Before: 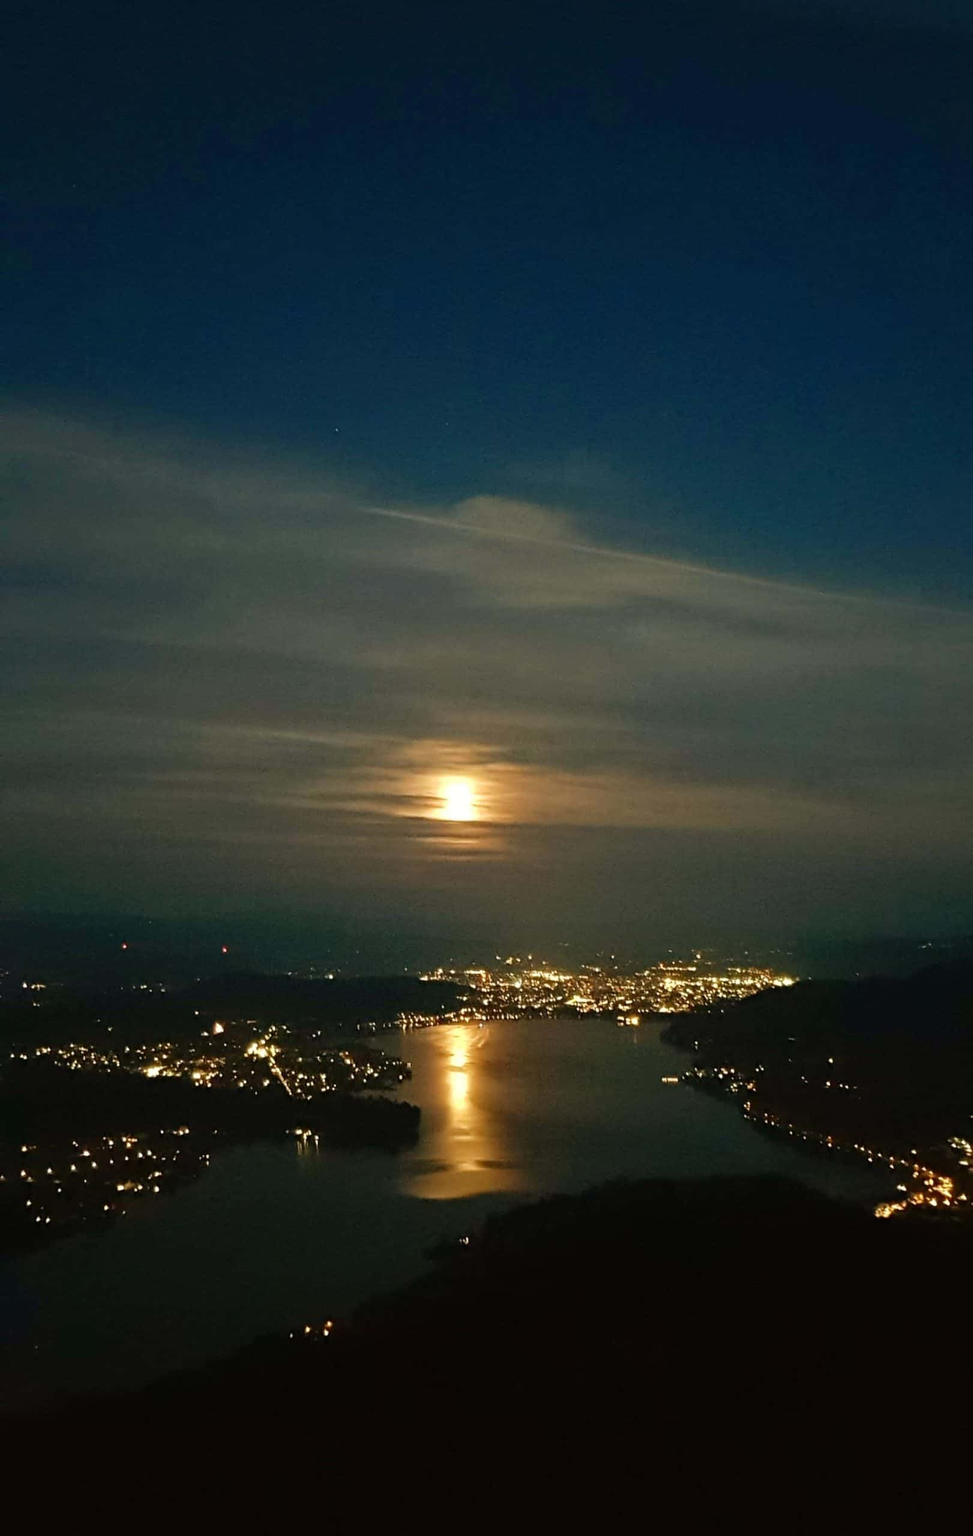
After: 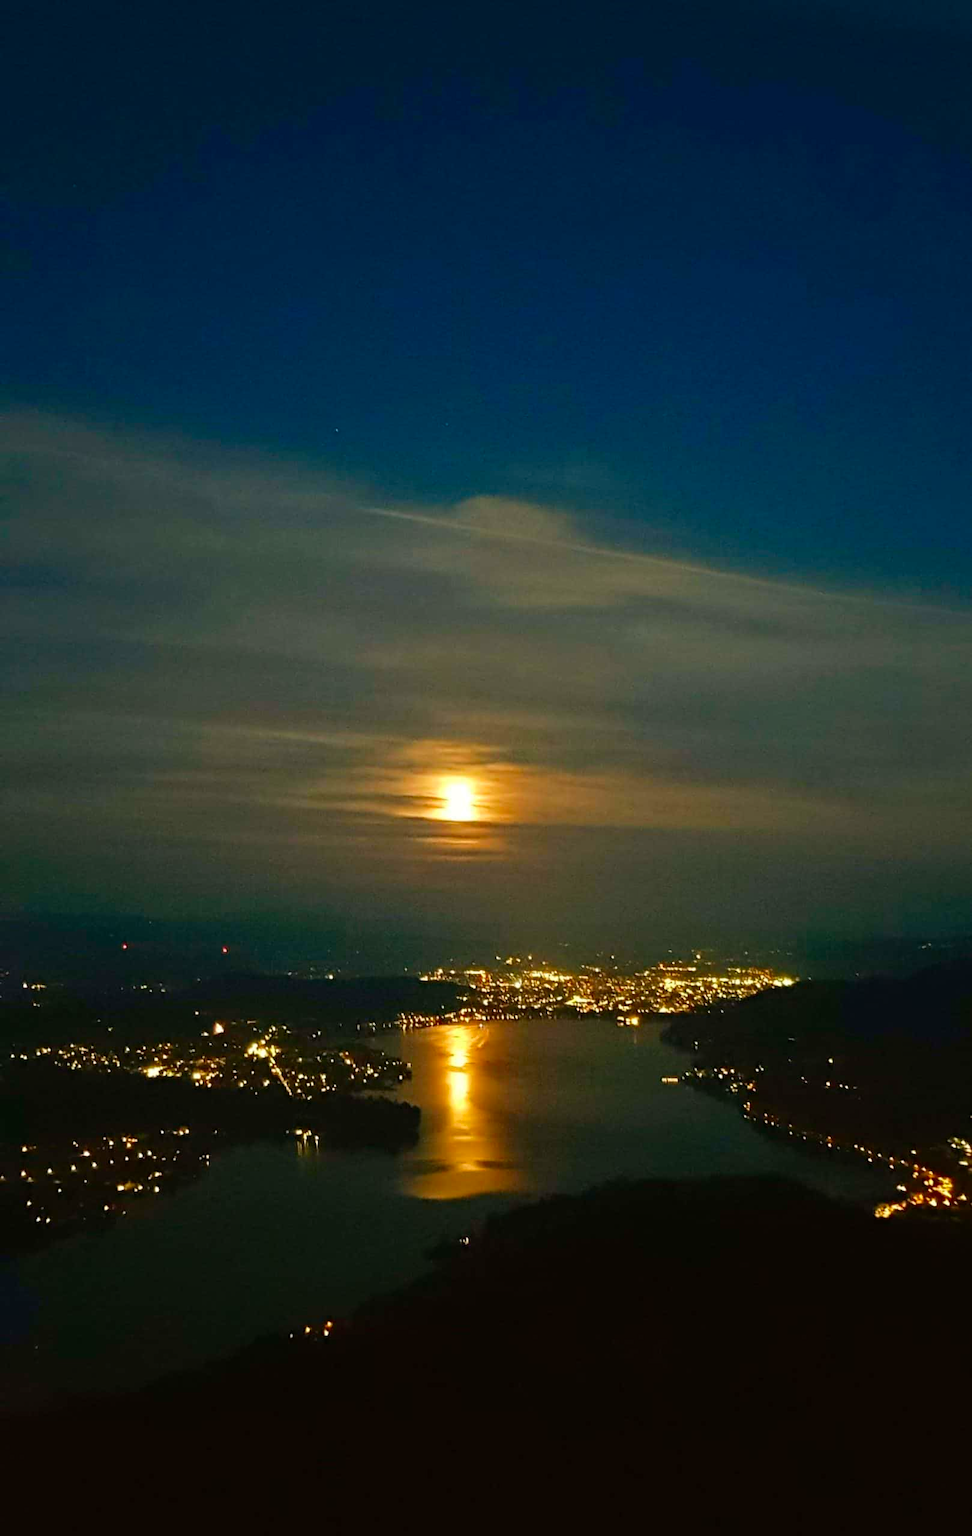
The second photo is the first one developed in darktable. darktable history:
contrast brightness saturation: saturation 0.489
